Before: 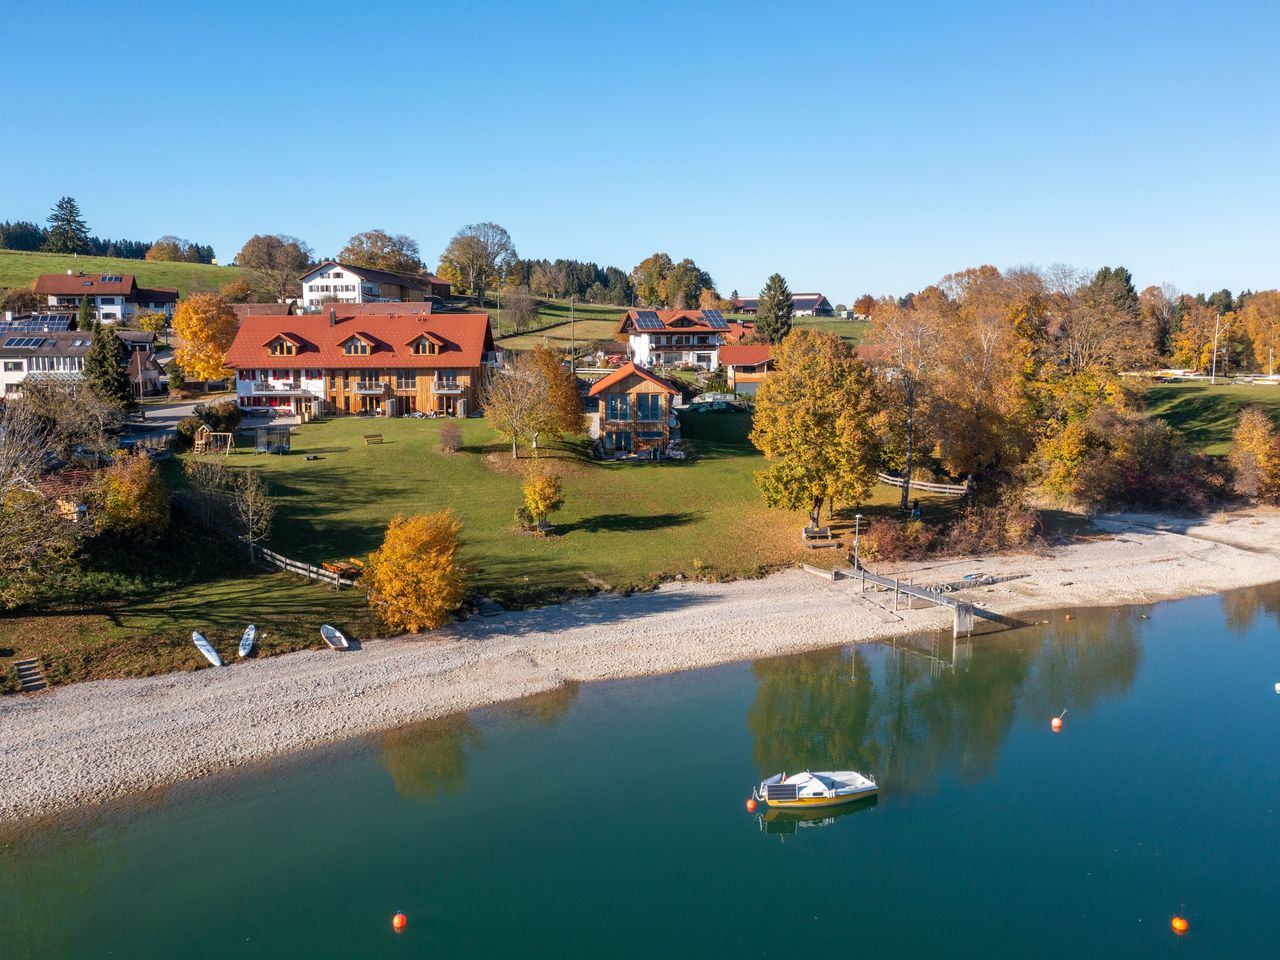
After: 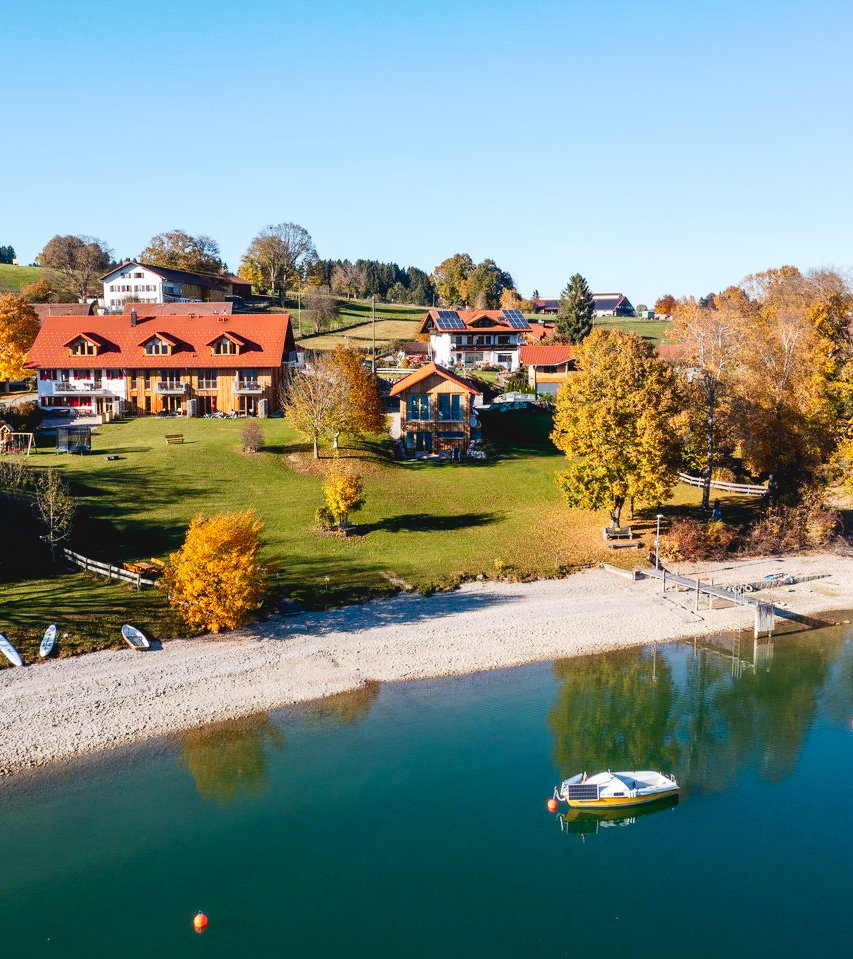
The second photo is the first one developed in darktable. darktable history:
contrast brightness saturation: contrast 0.149, brightness -0.014, saturation 0.096
tone curve: curves: ch0 [(0, 0) (0.003, 0.059) (0.011, 0.059) (0.025, 0.057) (0.044, 0.055) (0.069, 0.057) (0.1, 0.083) (0.136, 0.128) (0.177, 0.185) (0.224, 0.242) (0.277, 0.308) (0.335, 0.383) (0.399, 0.468) (0.468, 0.547) (0.543, 0.632) (0.623, 0.71) (0.709, 0.801) (0.801, 0.859) (0.898, 0.922) (1, 1)], preserve colors none
crop and rotate: left 15.568%, right 17.725%
